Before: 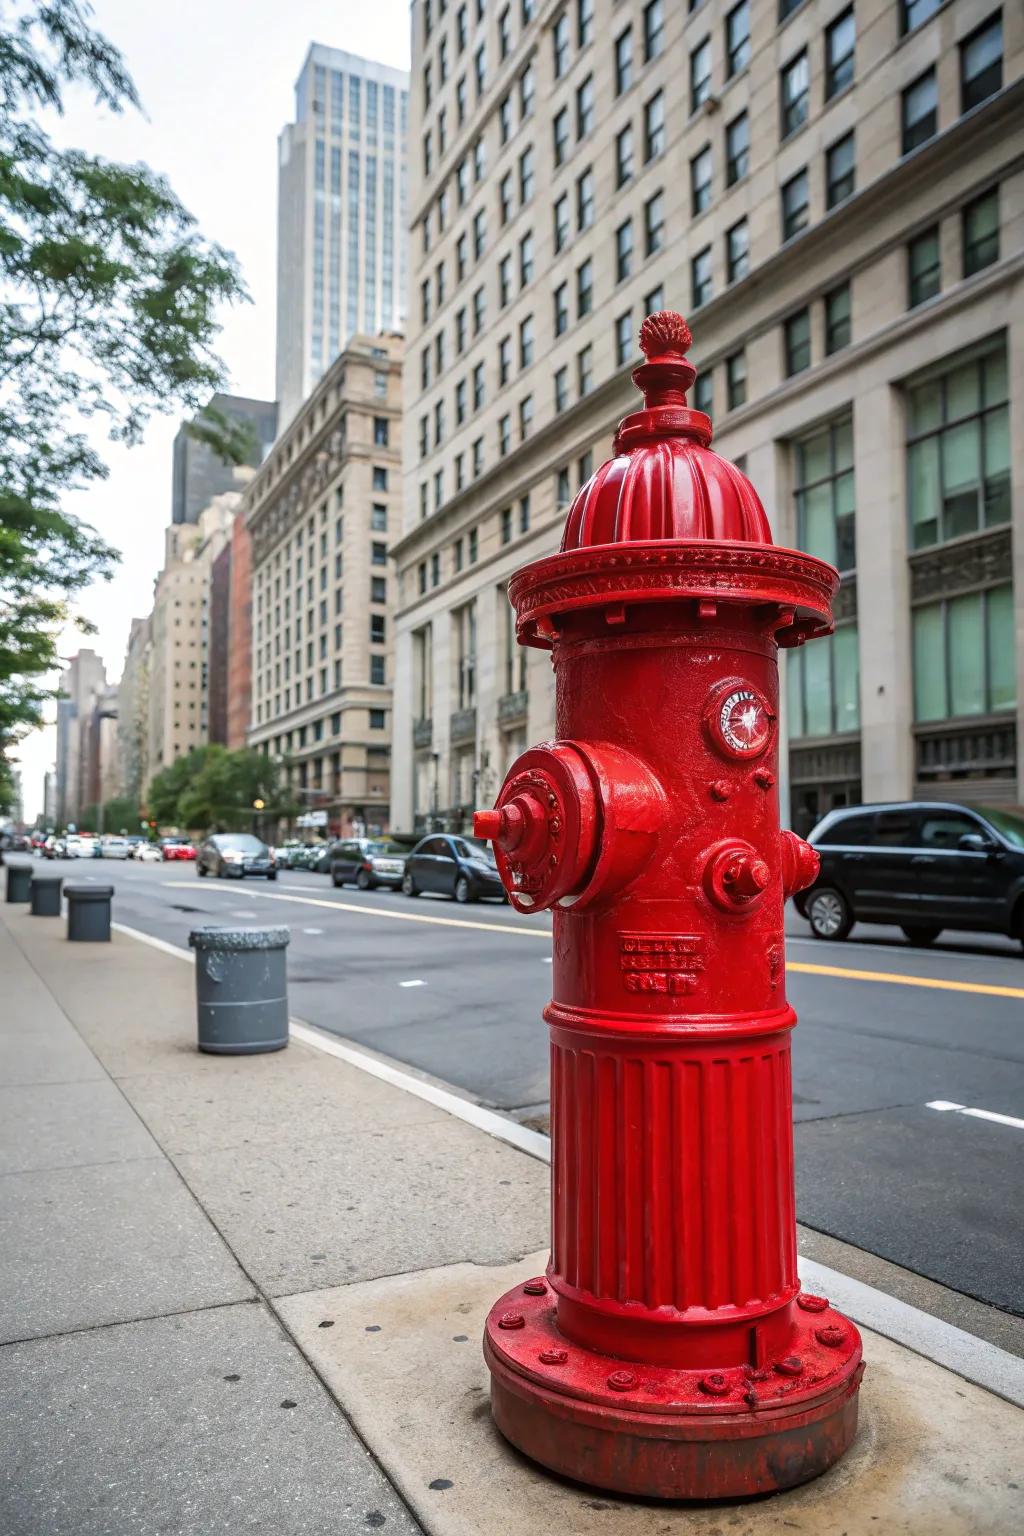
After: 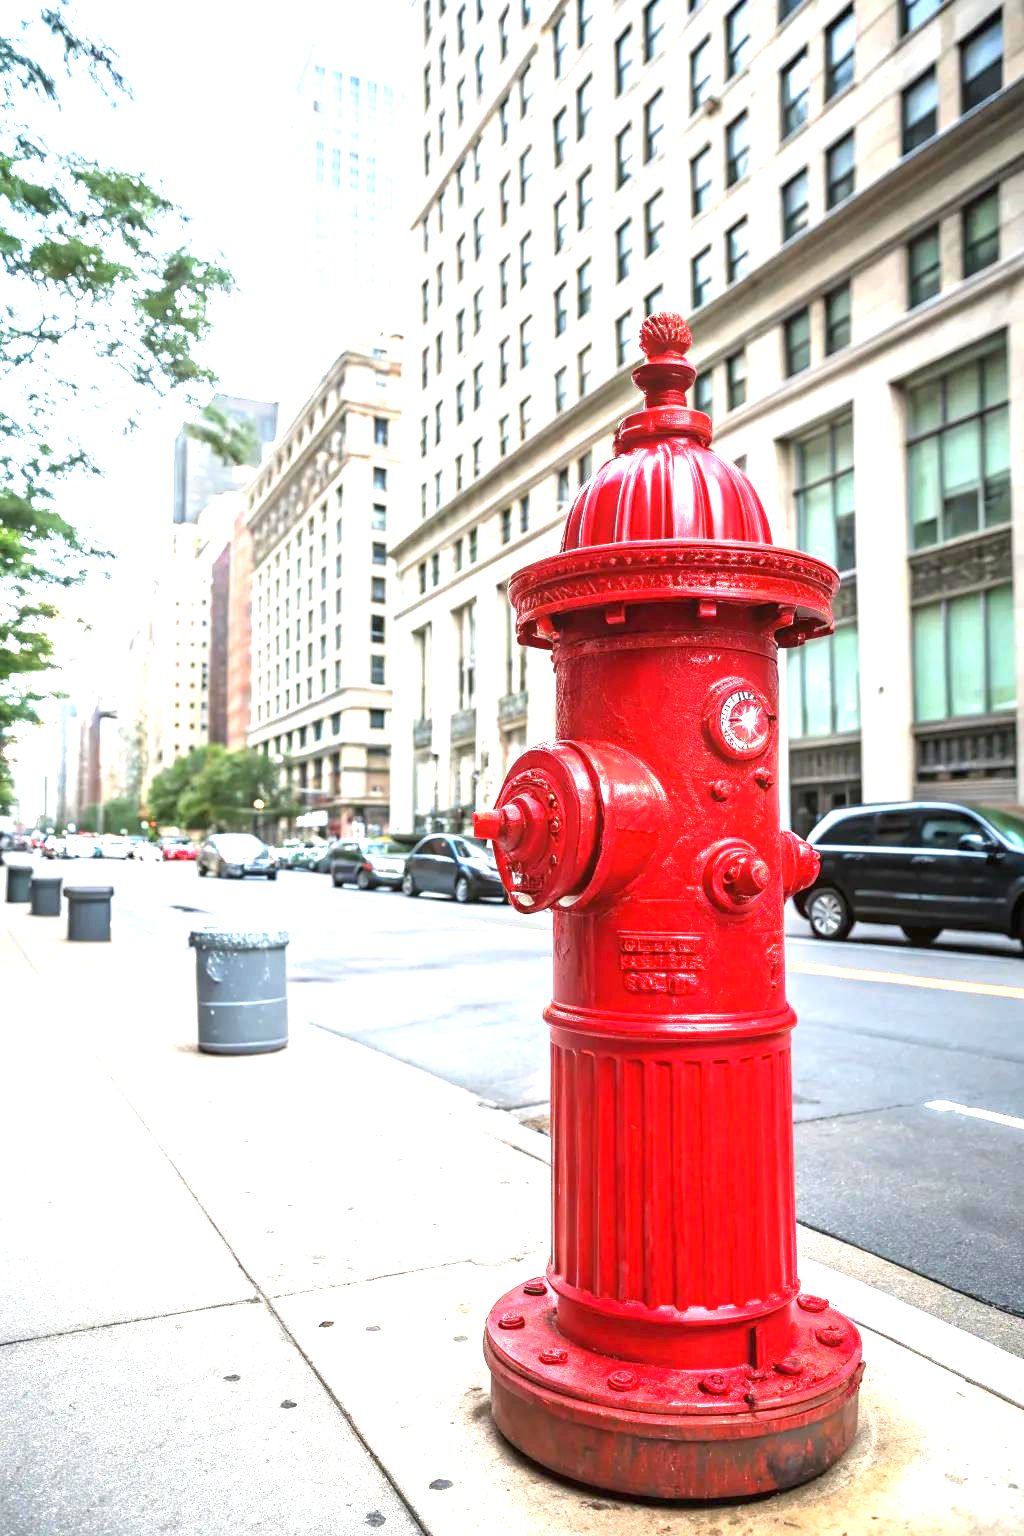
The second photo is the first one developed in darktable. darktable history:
exposure: black level correction 0, exposure 1.704 EV, compensate highlight preservation false
